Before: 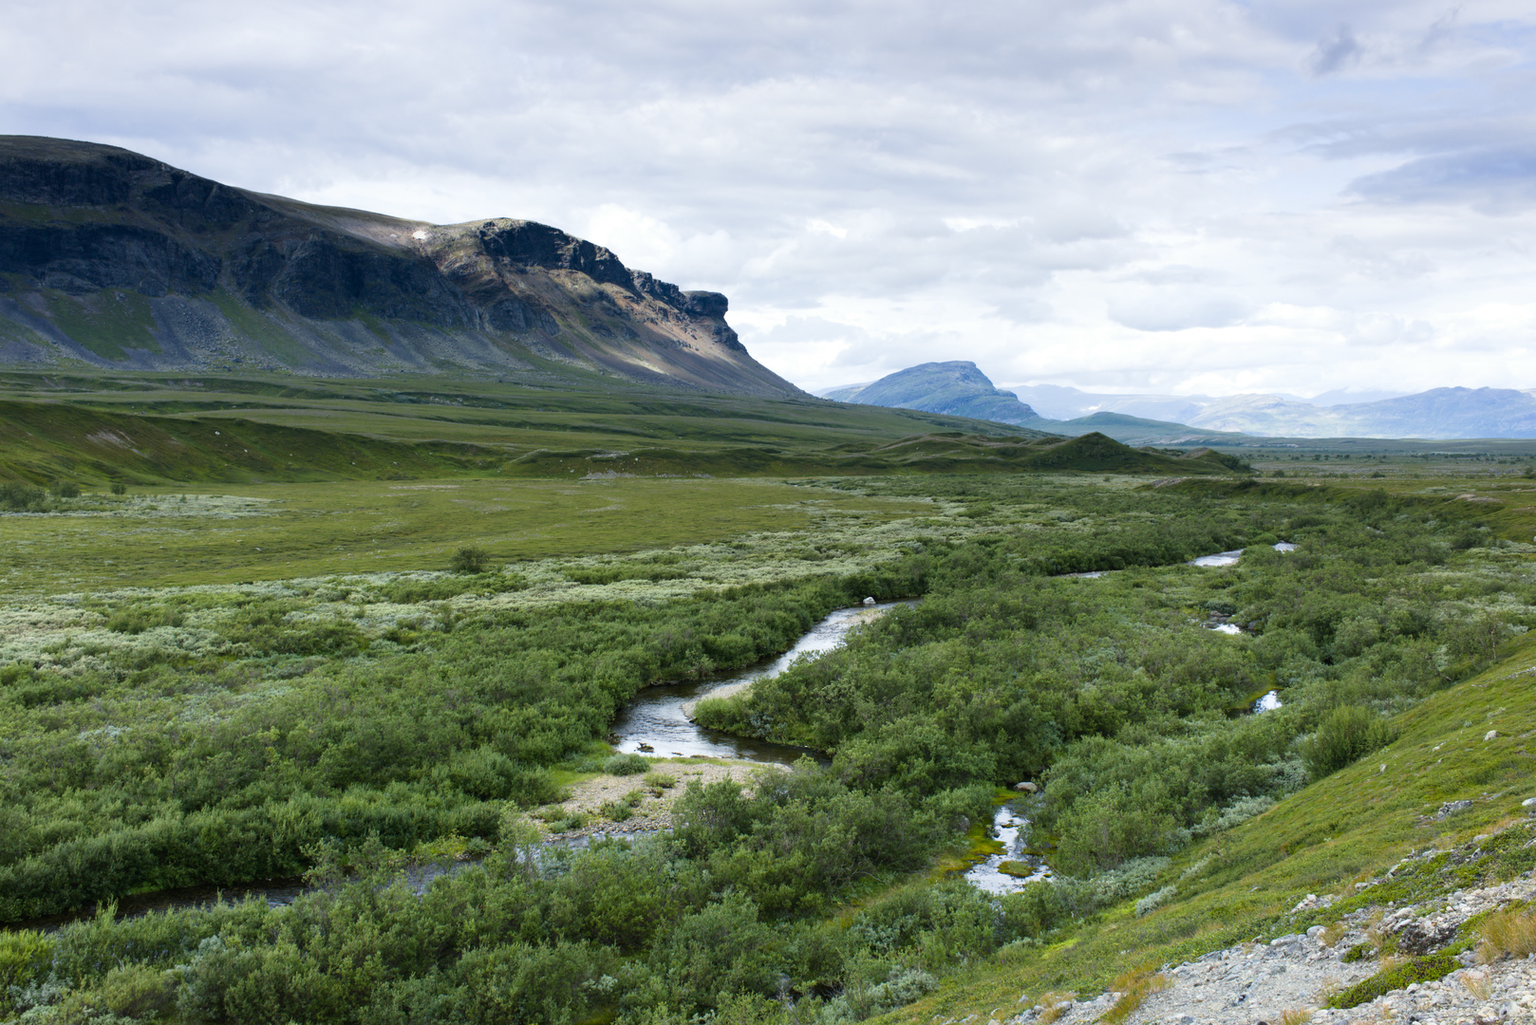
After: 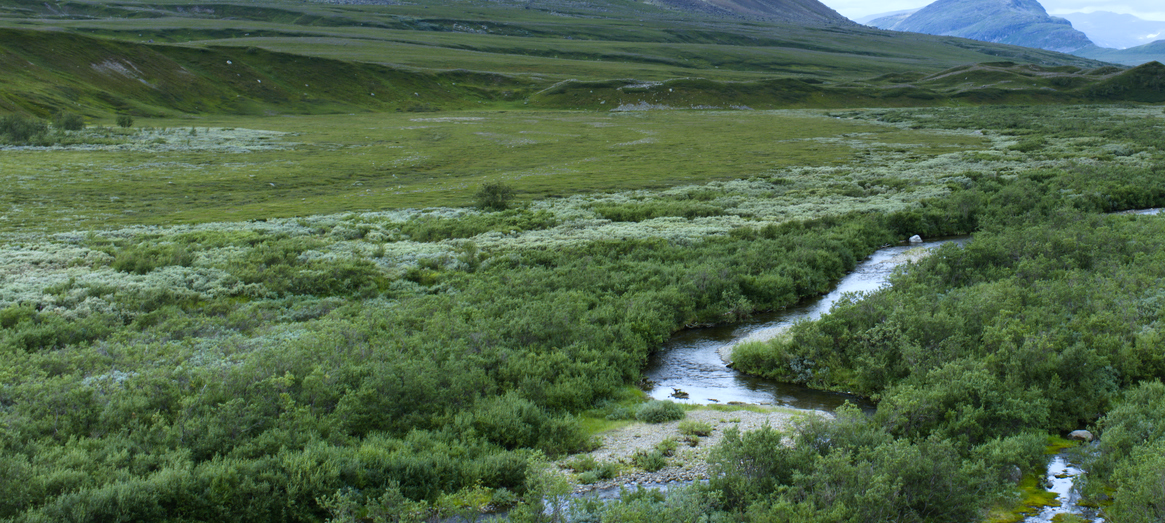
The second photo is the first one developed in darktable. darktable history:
white balance: red 0.924, blue 1.095
crop: top 36.498%, right 27.964%, bottom 14.995%
